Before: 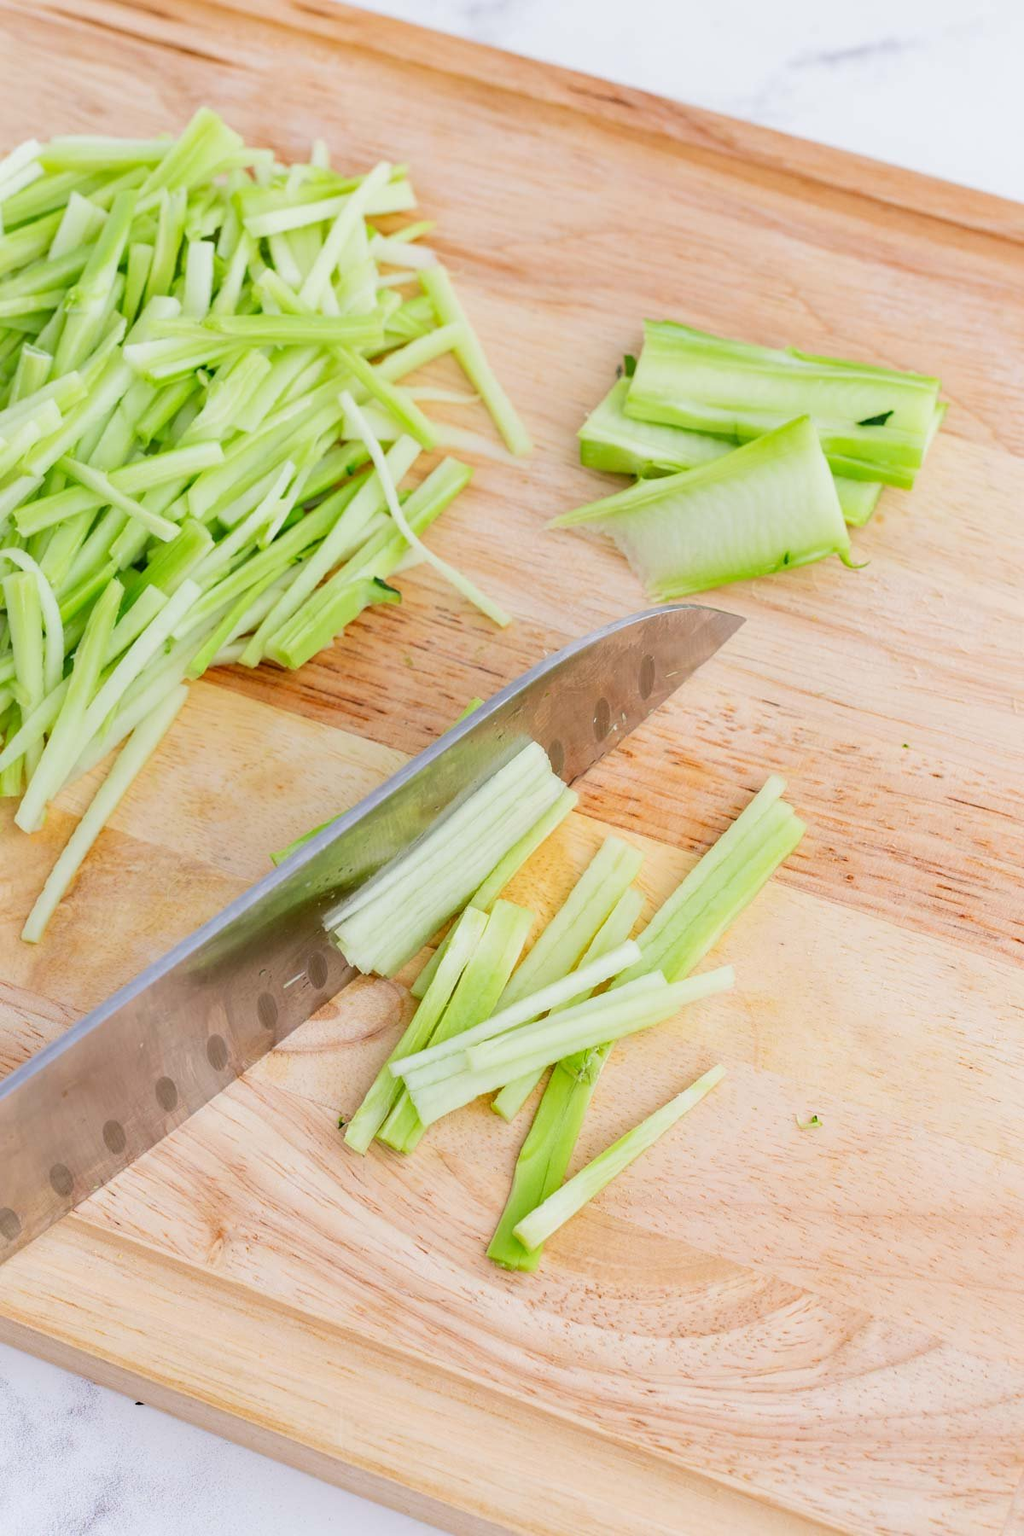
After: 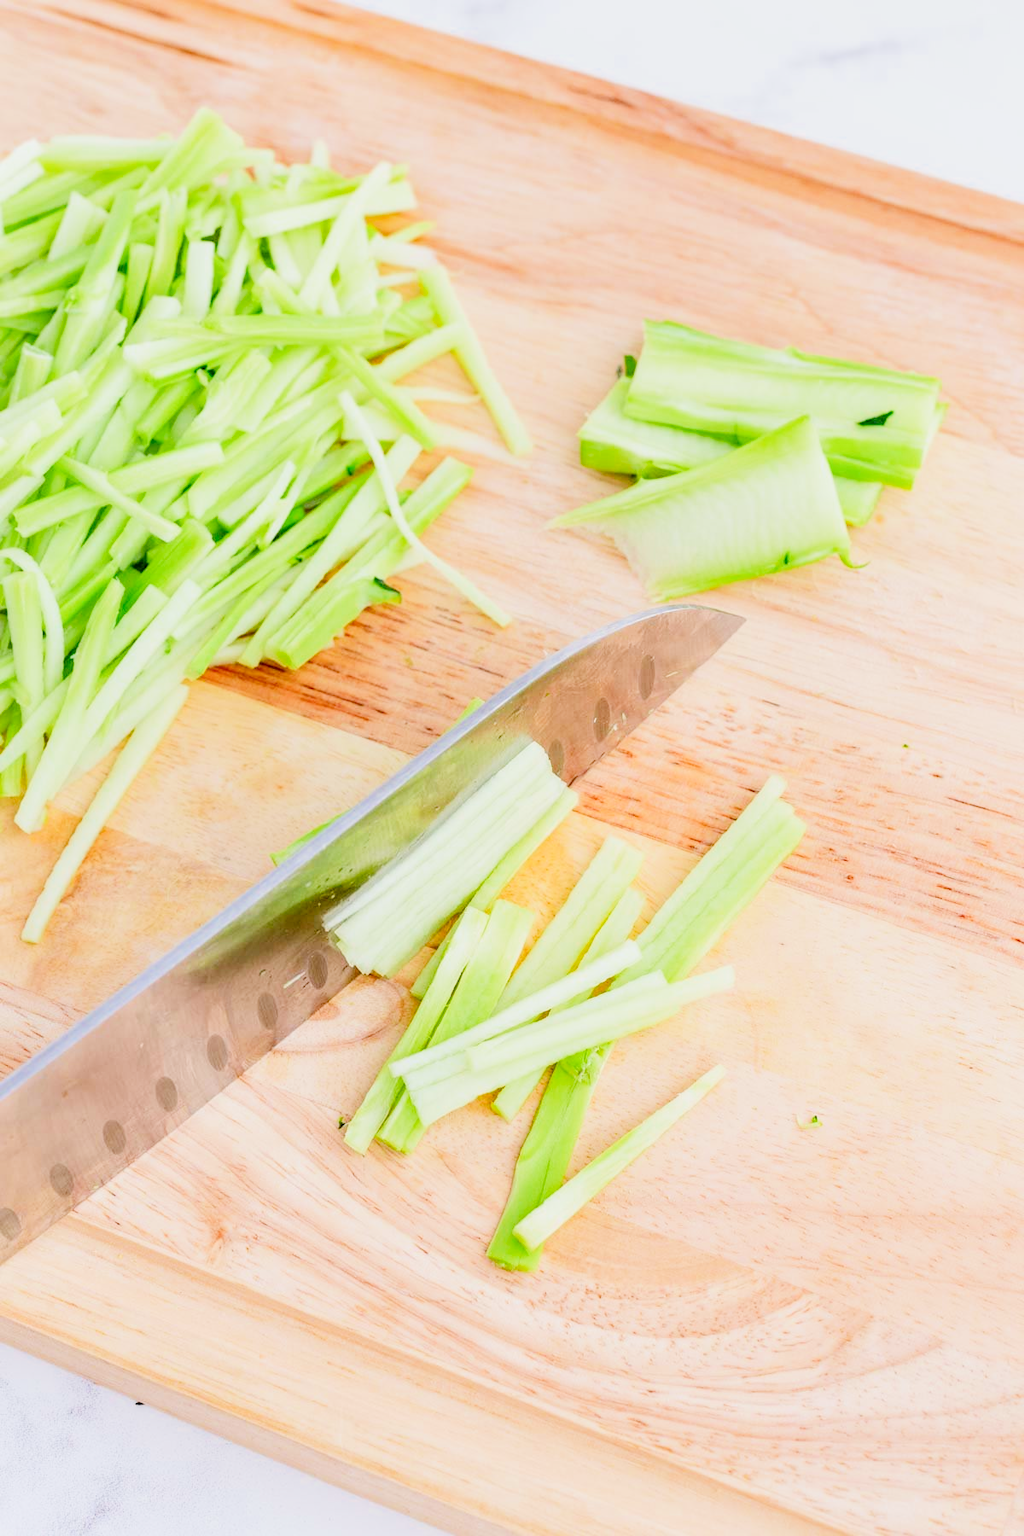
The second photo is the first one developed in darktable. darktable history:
exposure: black level correction 0, exposure 1.379 EV, compensate exposure bias true, compensate highlight preservation false
local contrast: detail 130%
contrast brightness saturation: saturation 0.18
filmic rgb: black relative exposure -8.54 EV, white relative exposure 5.52 EV, hardness 3.39, contrast 1.016
